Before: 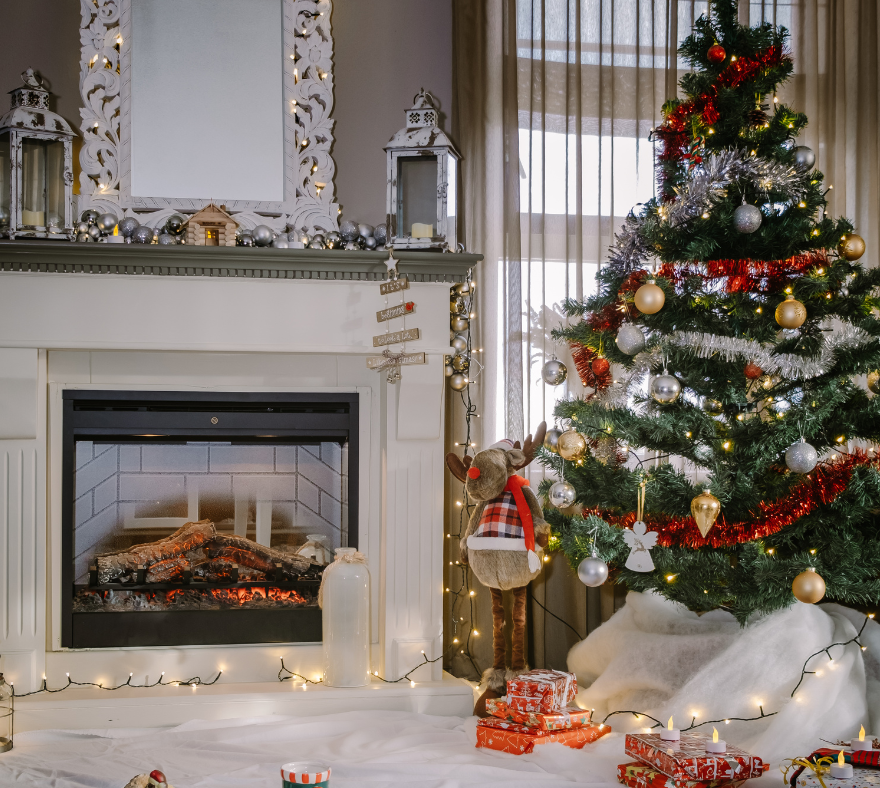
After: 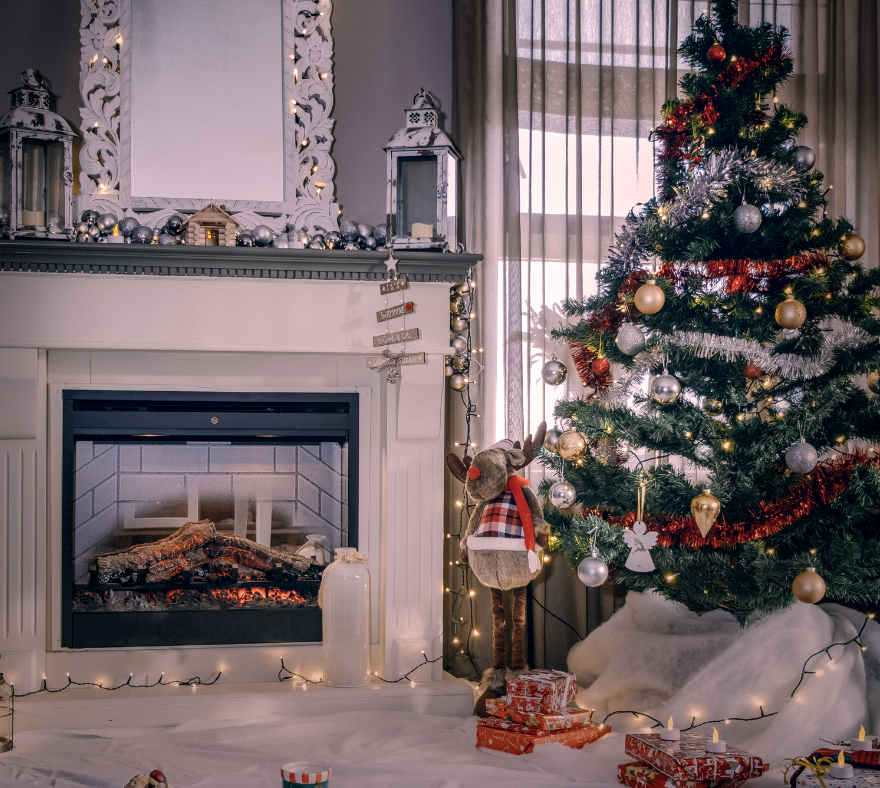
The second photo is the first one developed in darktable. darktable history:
local contrast: detail 130%
color correction: highlights a* 14.46, highlights b* 5.85, shadows a* -5.53, shadows b* -15.24, saturation 0.85
exposure: compensate highlight preservation false
vignetting: fall-off start 68.33%, fall-off radius 30%, saturation 0.042, center (-0.066, -0.311), width/height ratio 0.992, shape 0.85, dithering 8-bit output
